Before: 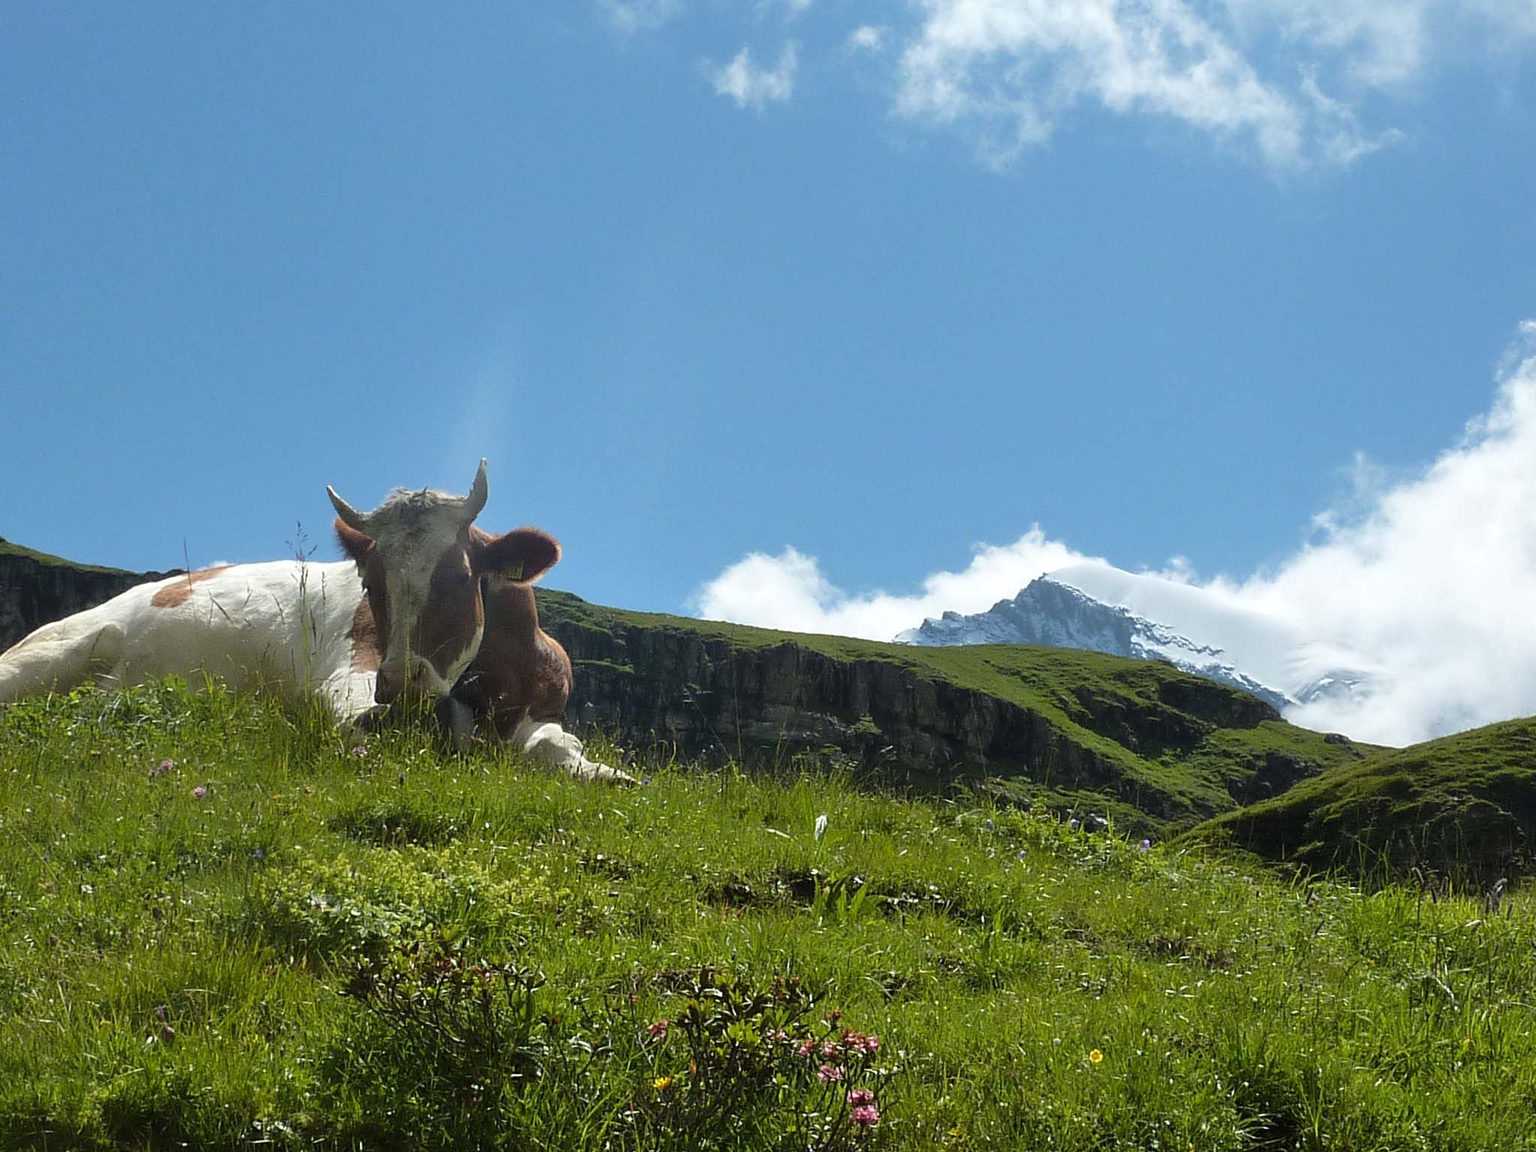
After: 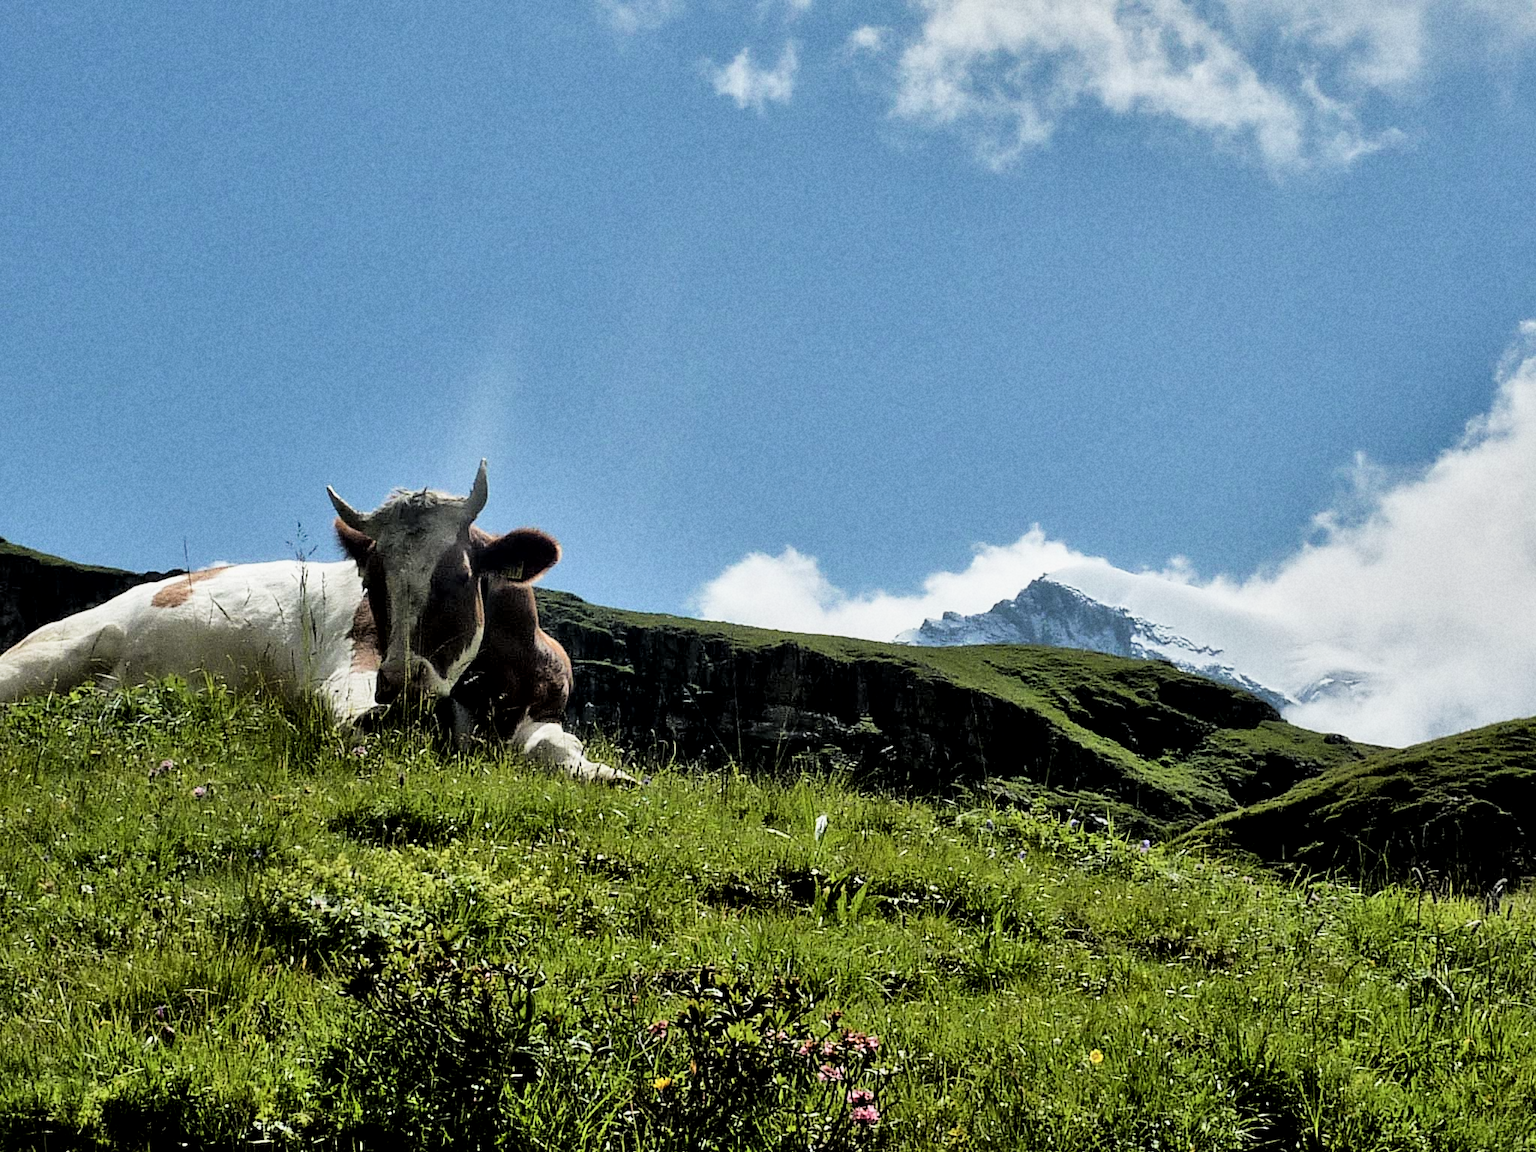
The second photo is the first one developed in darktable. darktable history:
local contrast: mode bilateral grid, contrast 25, coarseness 60, detail 151%, midtone range 0.2
shadows and highlights: soften with gaussian
grain: coarseness 22.88 ISO
filmic rgb: black relative exposure -5 EV, hardness 2.88, contrast 1.4, highlights saturation mix -30%
